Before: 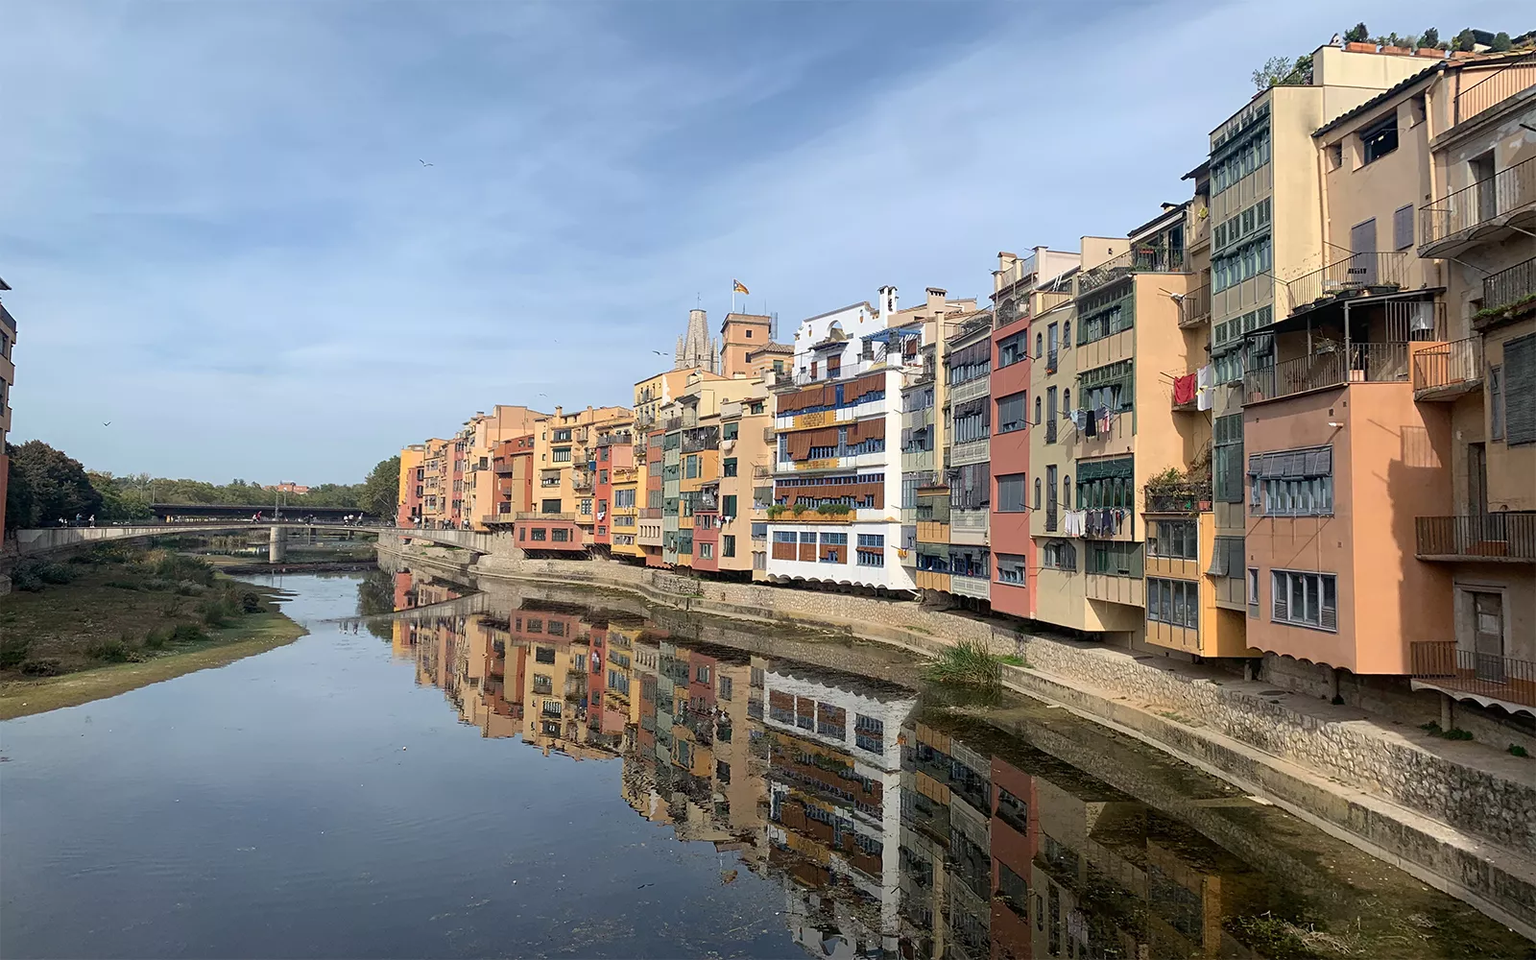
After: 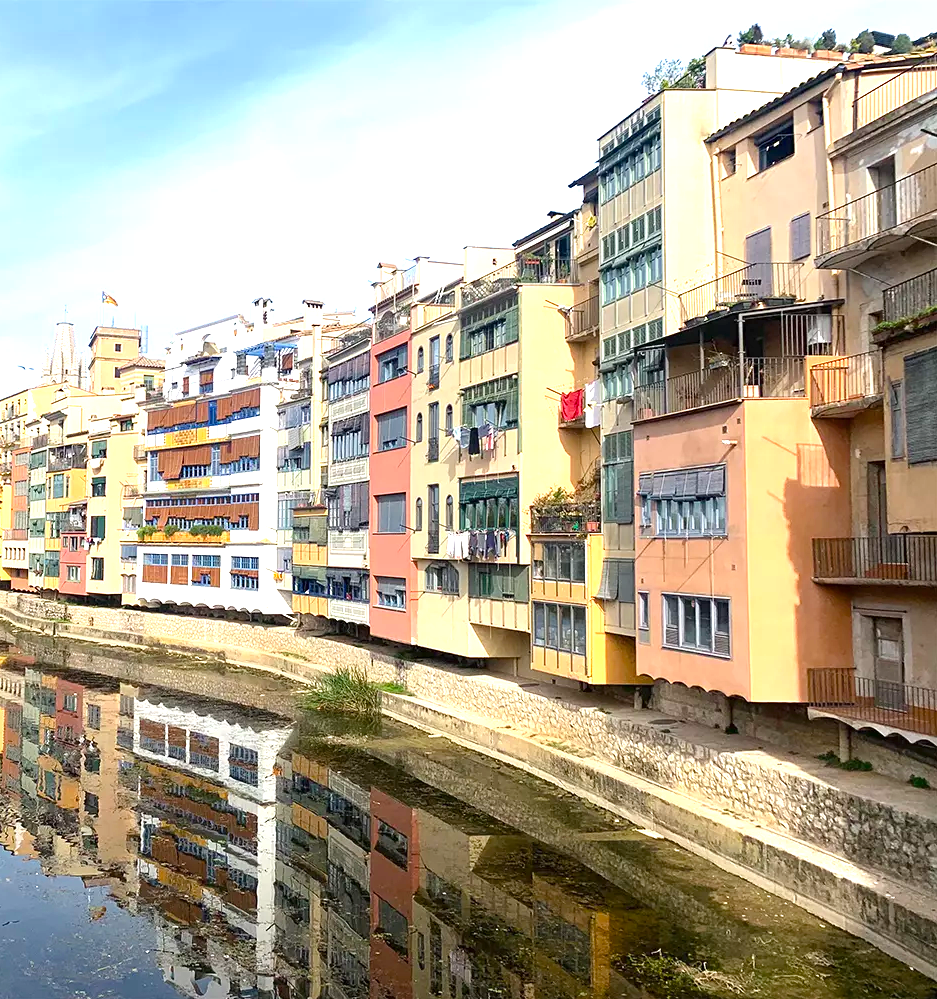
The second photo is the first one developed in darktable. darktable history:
color balance rgb: linear chroma grading › shadows -8%, linear chroma grading › global chroma 10%, perceptual saturation grading › global saturation 2%, perceptual saturation grading › highlights -2%, perceptual saturation grading › mid-tones 4%, perceptual saturation grading › shadows 8%, perceptual brilliance grading › global brilliance 2%, perceptual brilliance grading › highlights -4%, global vibrance 16%, saturation formula JzAzBz (2021)
crop: left 41.402%
exposure: black level correction 0, exposure 1.3 EV, compensate exposure bias true, compensate highlight preservation false
